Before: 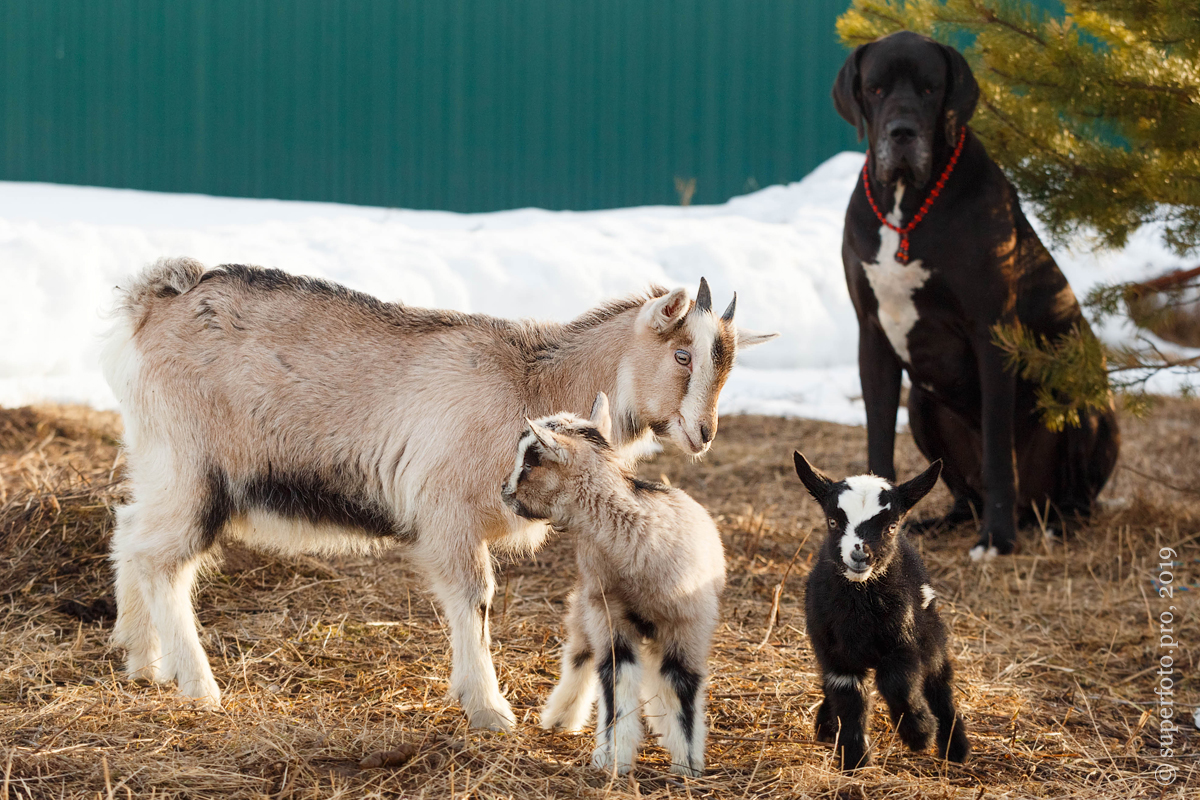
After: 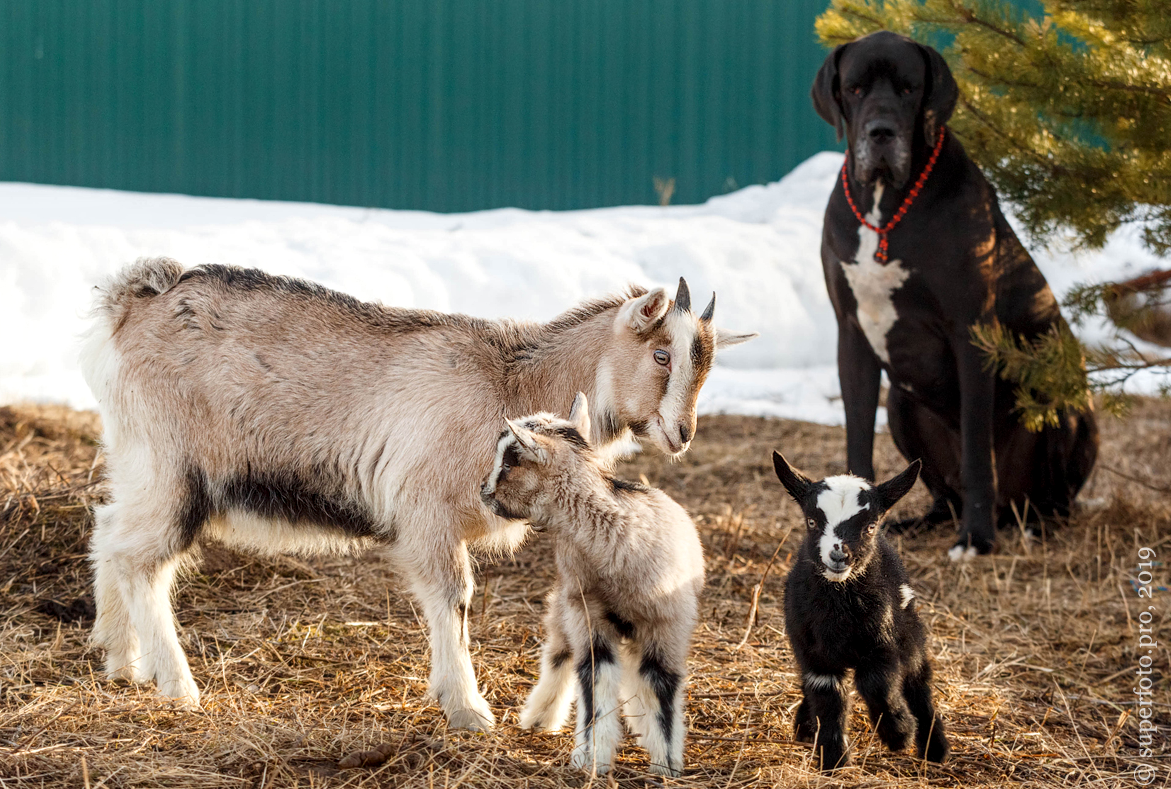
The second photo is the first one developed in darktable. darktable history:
crop and rotate: left 1.774%, right 0.633%, bottom 1.28%
local contrast: detail 130%
